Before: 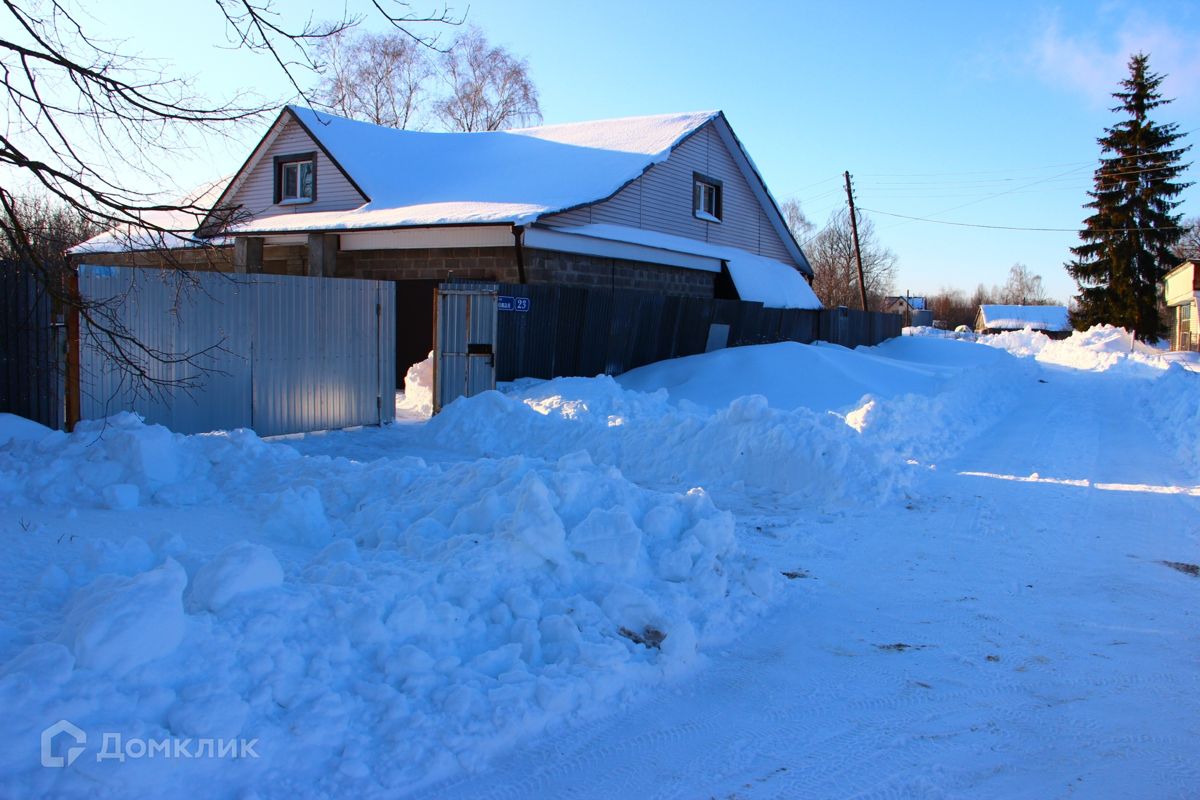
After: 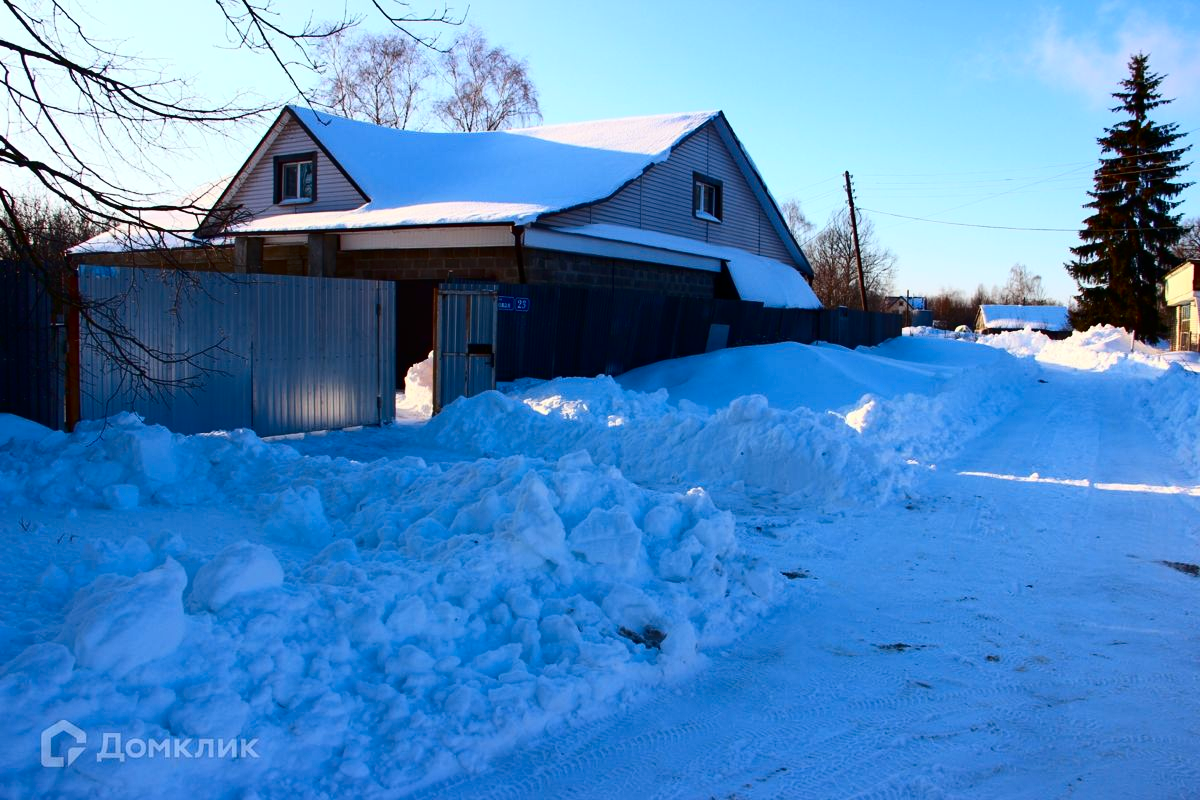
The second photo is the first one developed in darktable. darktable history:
contrast brightness saturation: contrast 0.202, brightness -0.106, saturation 0.099
tone equalizer: -8 EV -0.543 EV
